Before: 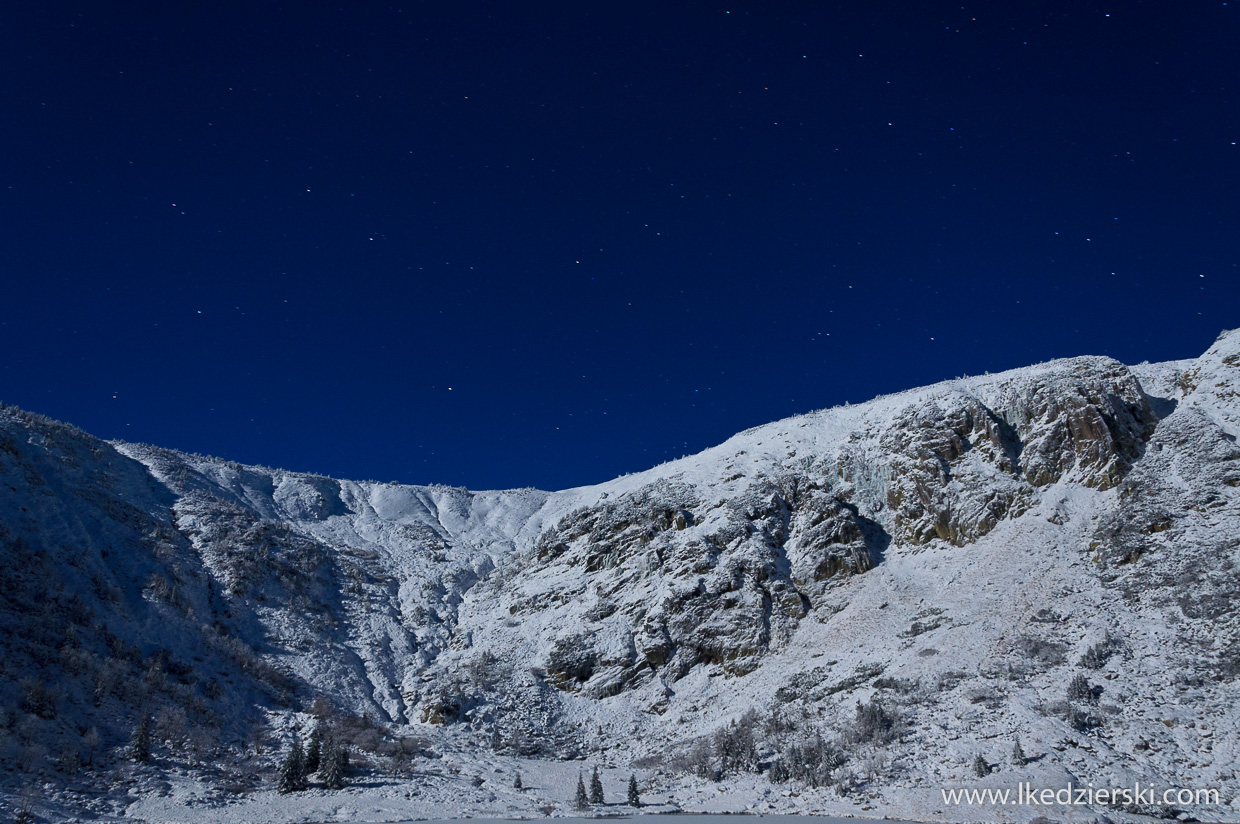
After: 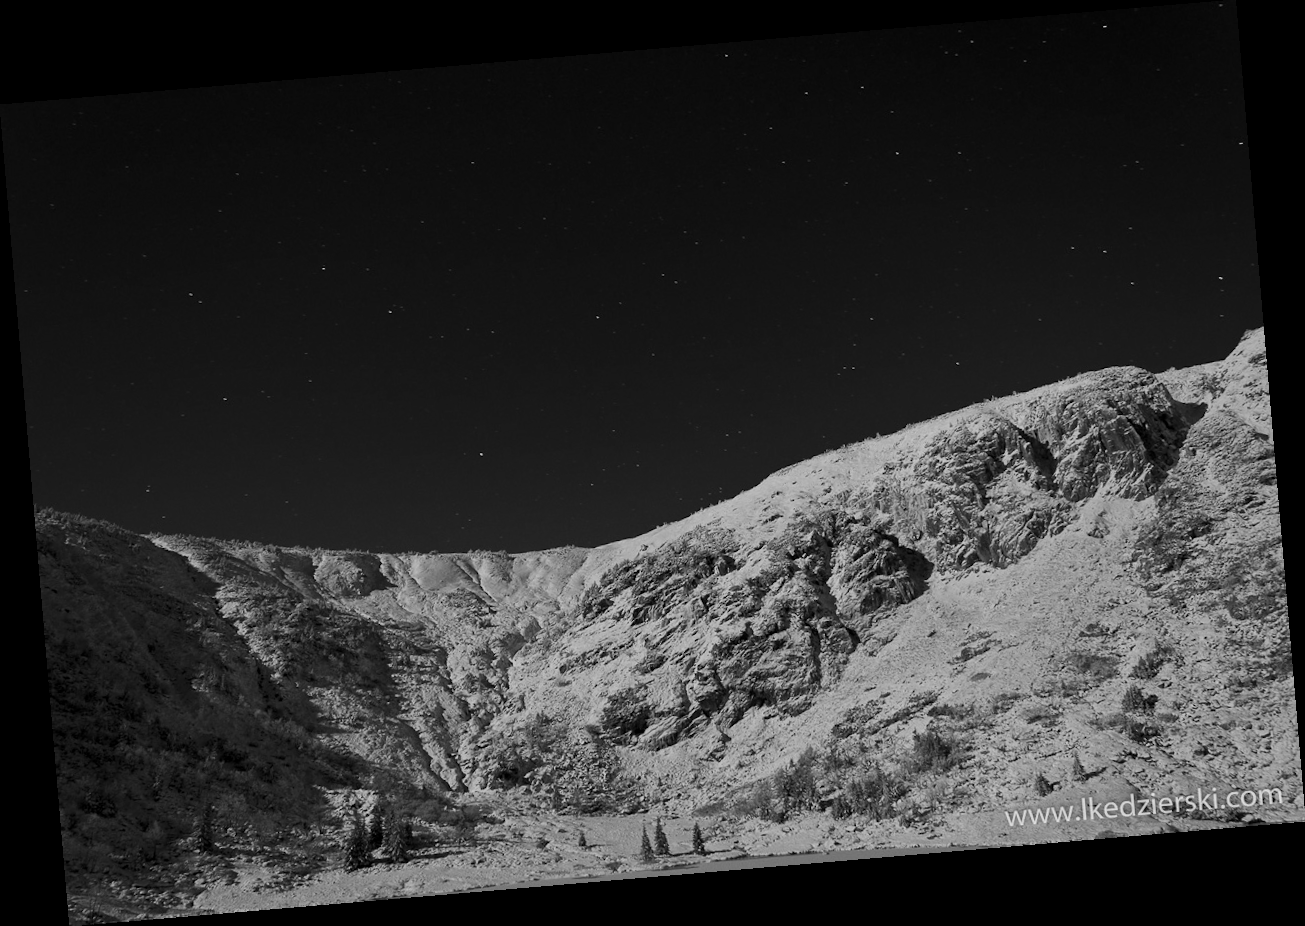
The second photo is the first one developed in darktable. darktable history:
exposure: black level correction 0.001, exposure -0.2 EV, compensate highlight preservation false
monochrome: on, module defaults
rotate and perspective: rotation -4.86°, automatic cropping off
